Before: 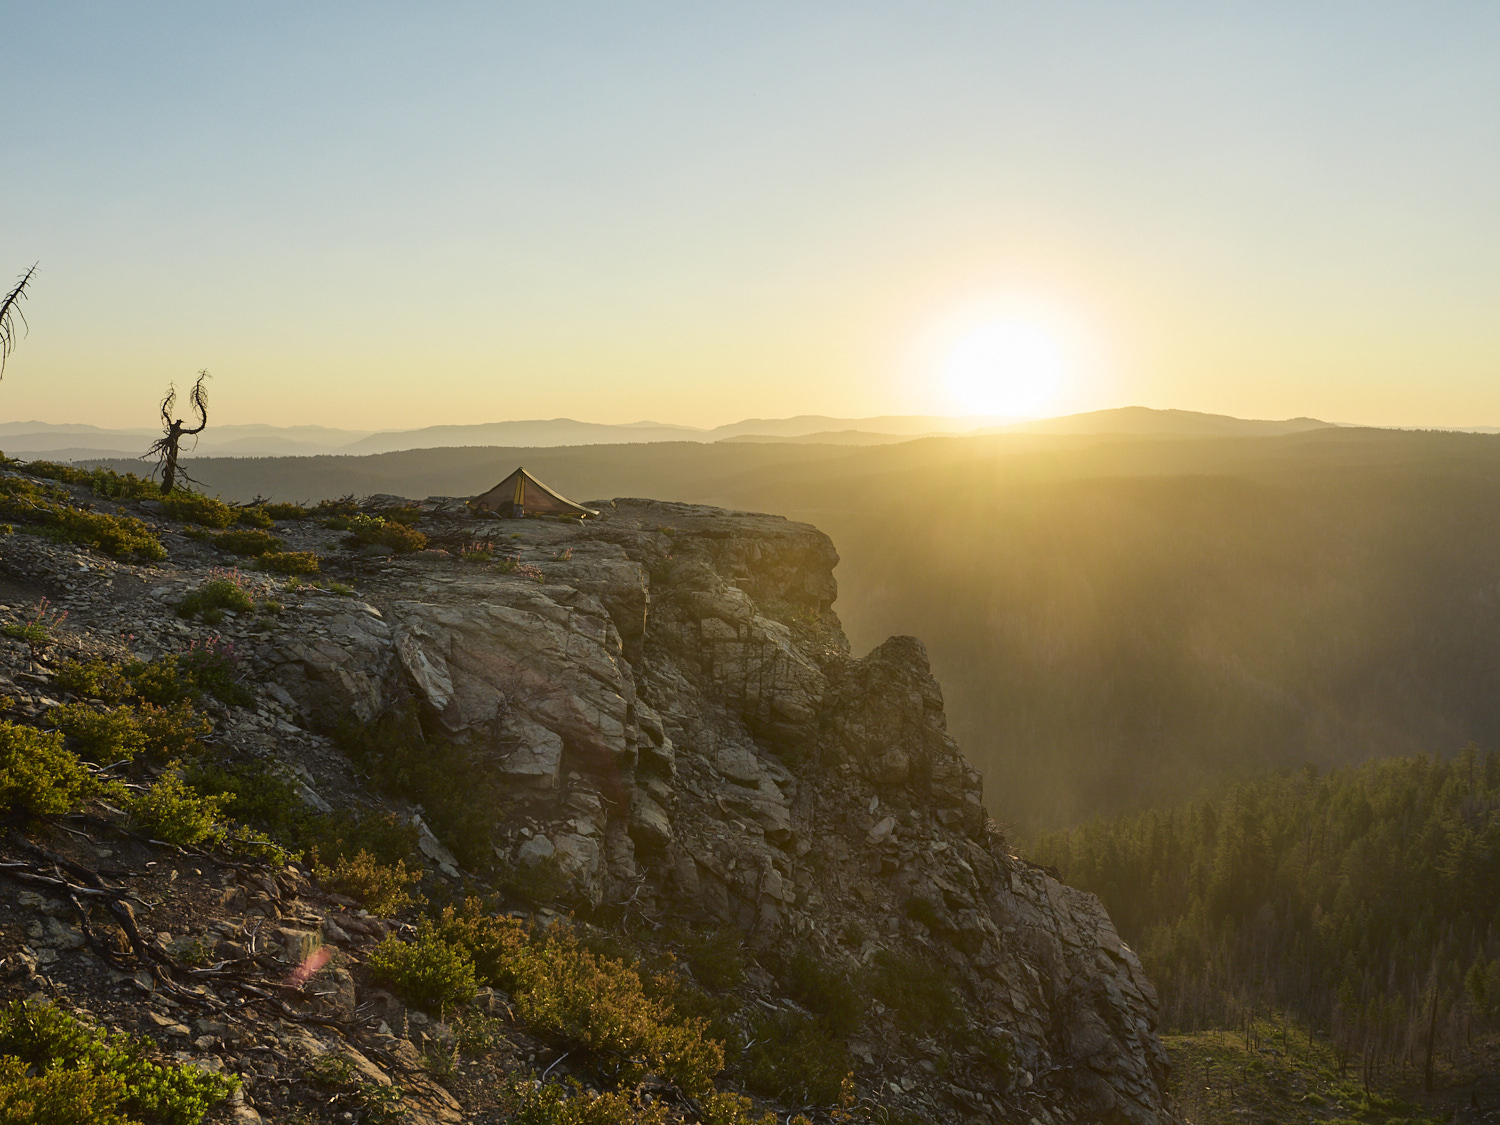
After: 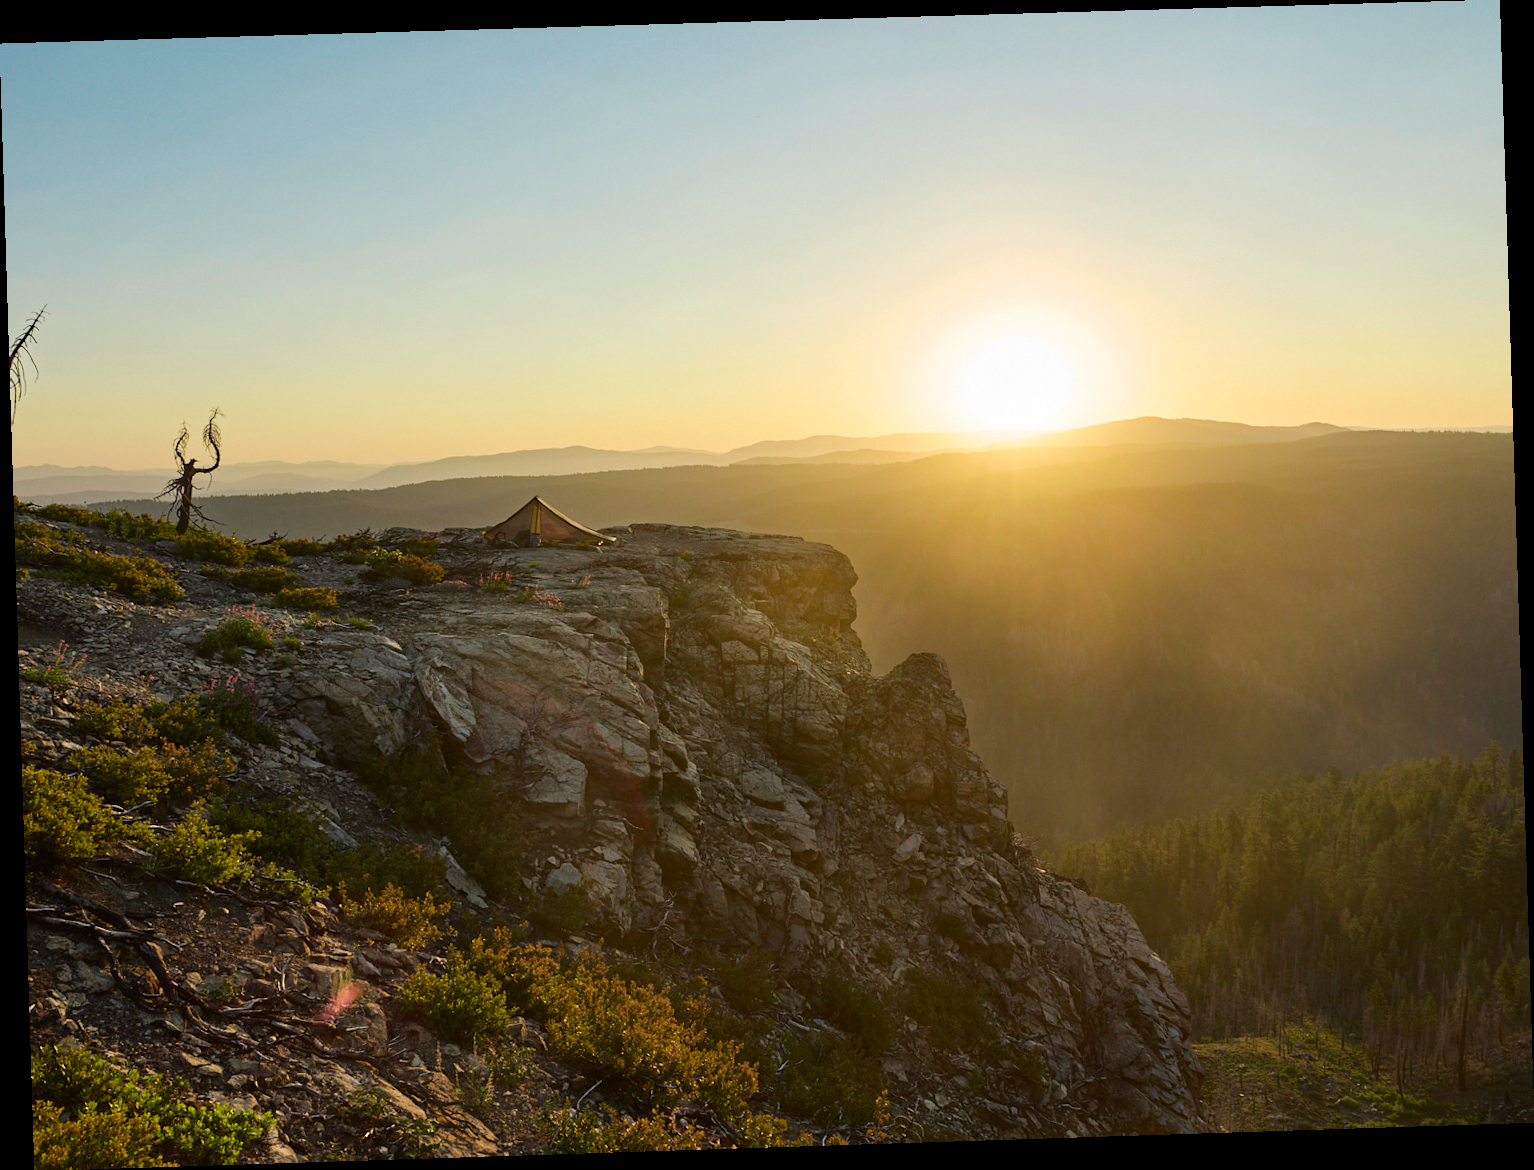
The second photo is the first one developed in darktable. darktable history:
rotate and perspective: rotation -1.77°, lens shift (horizontal) 0.004, automatic cropping off
haze removal: compatibility mode true, adaptive false
